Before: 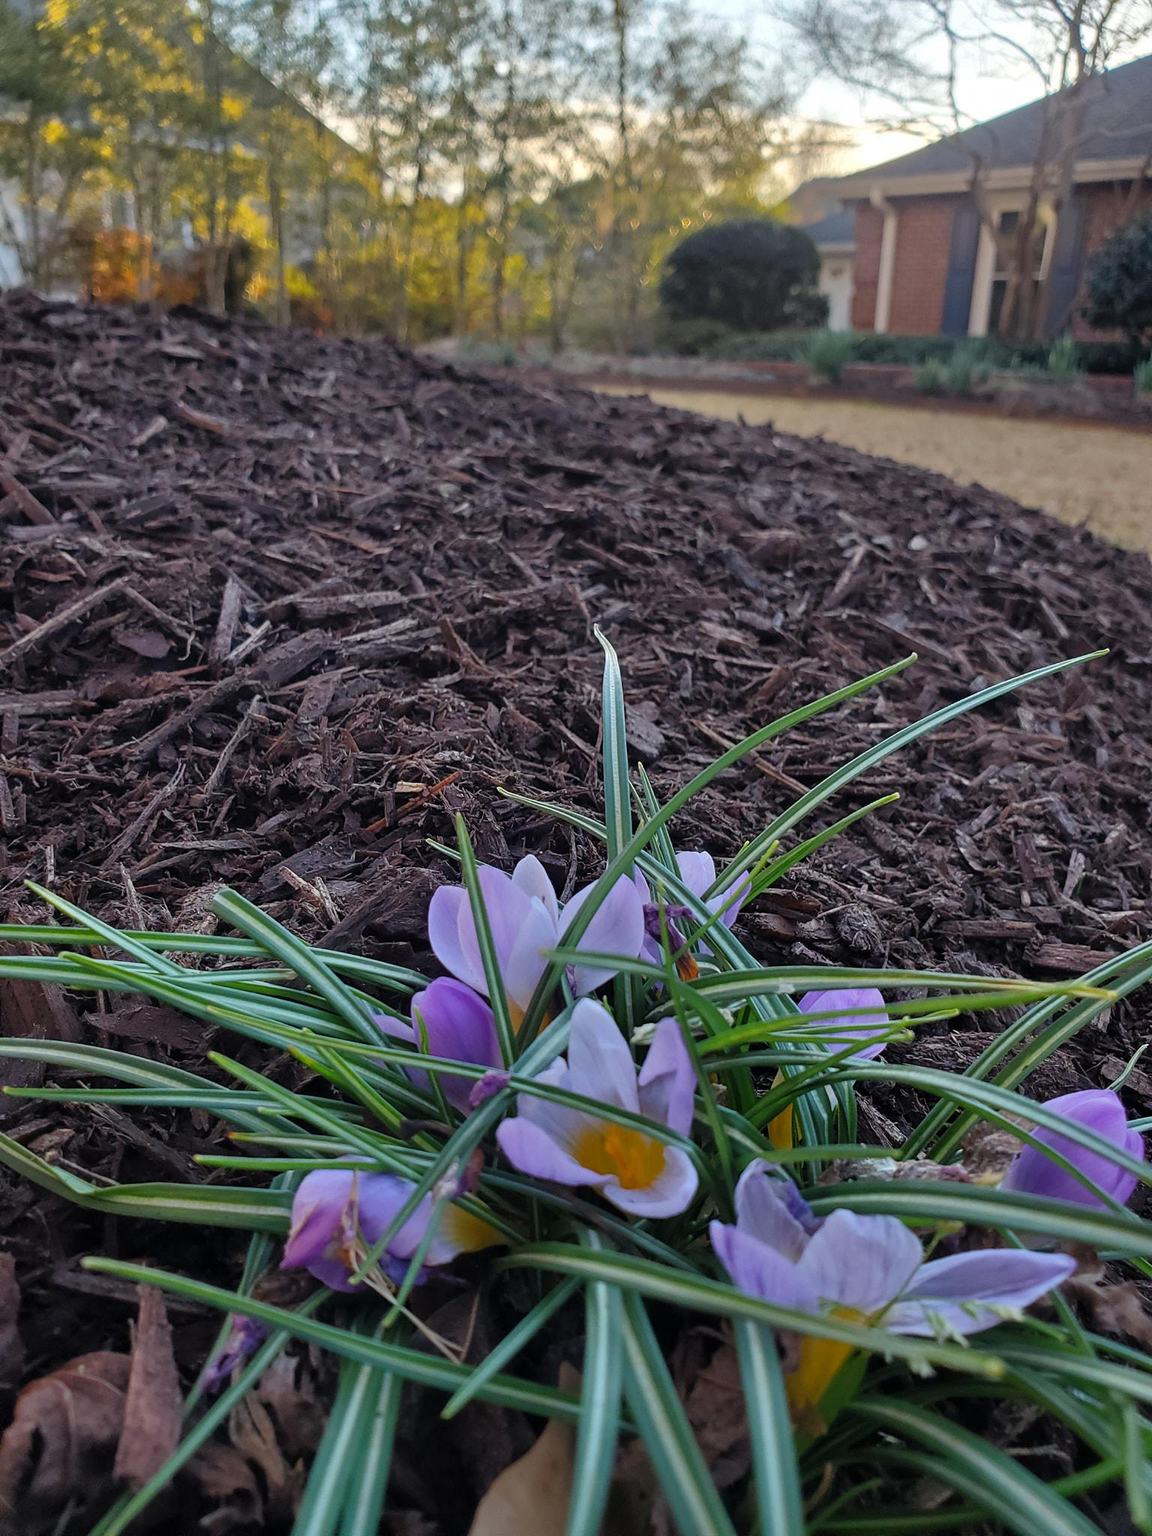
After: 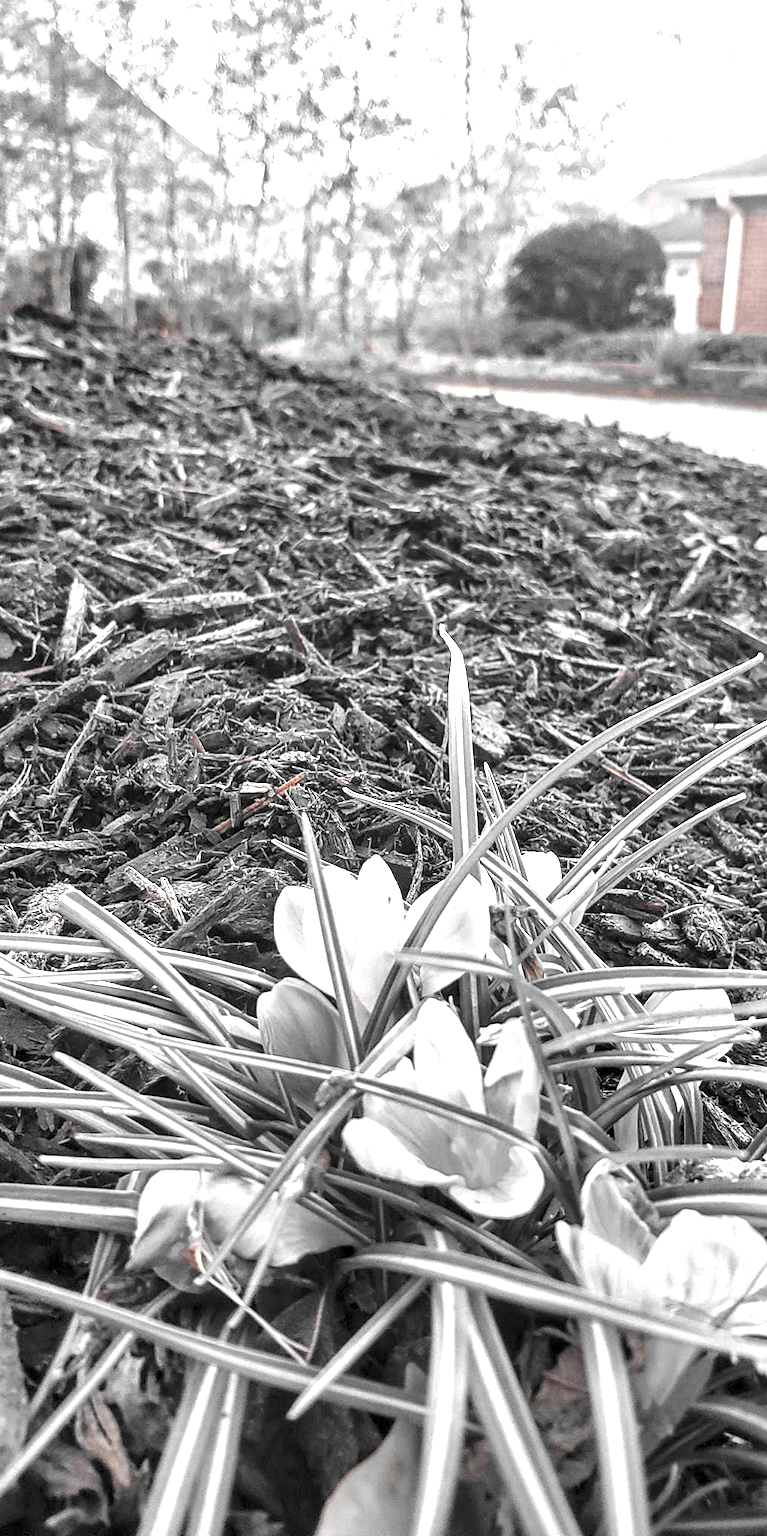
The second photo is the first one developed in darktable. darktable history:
exposure: exposure 1.994 EV, compensate exposure bias true, compensate highlight preservation false
crop and rotate: left 13.423%, right 19.946%
local contrast: highlights 62%, detail 143%, midtone range 0.435
color zones: curves: ch1 [(0, 0.006) (0.094, 0.285) (0.171, 0.001) (0.429, 0.001) (0.571, 0.003) (0.714, 0.004) (0.857, 0.004) (1, 0.006)]
